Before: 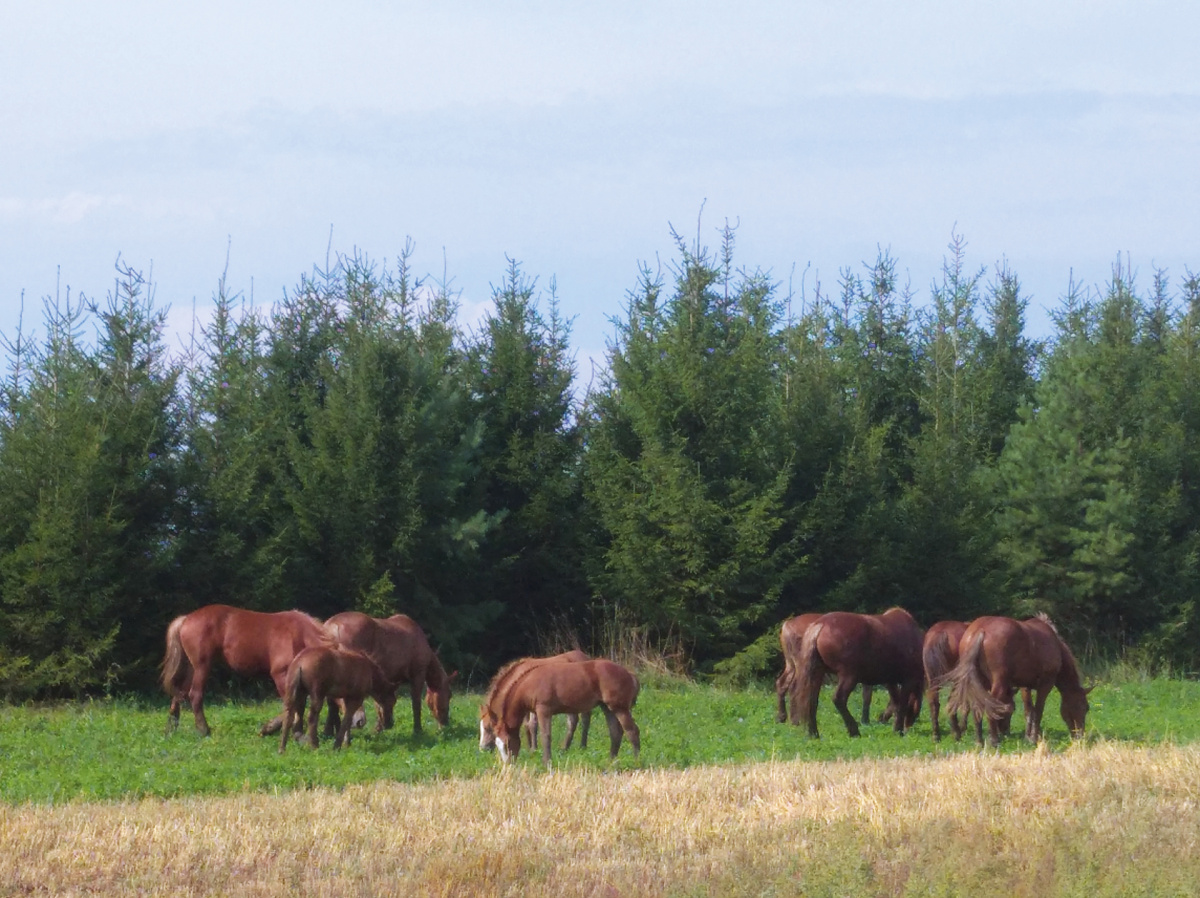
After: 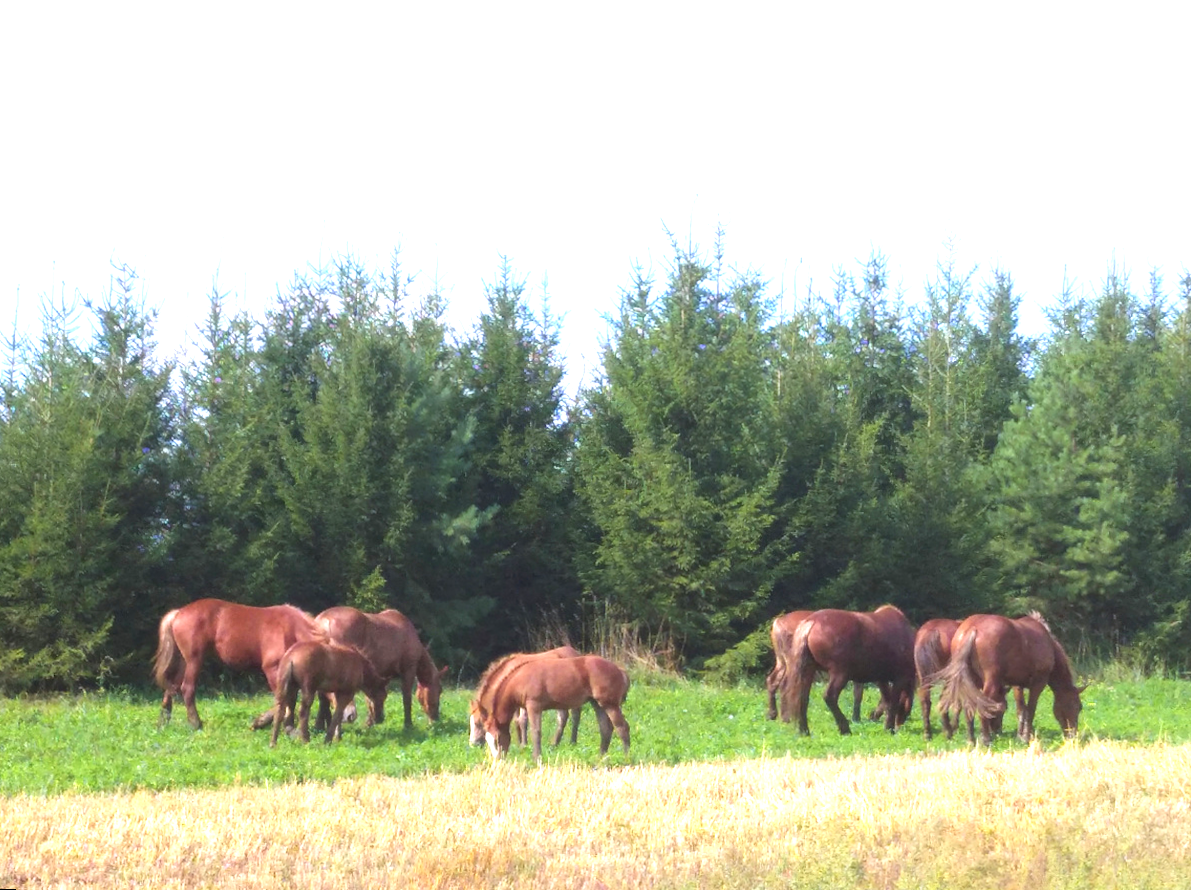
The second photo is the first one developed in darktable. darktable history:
exposure: black level correction 0, exposure 1.198 EV, compensate exposure bias true, compensate highlight preservation false
rotate and perspective: rotation 0.192°, lens shift (horizontal) -0.015, crop left 0.005, crop right 0.996, crop top 0.006, crop bottom 0.99
